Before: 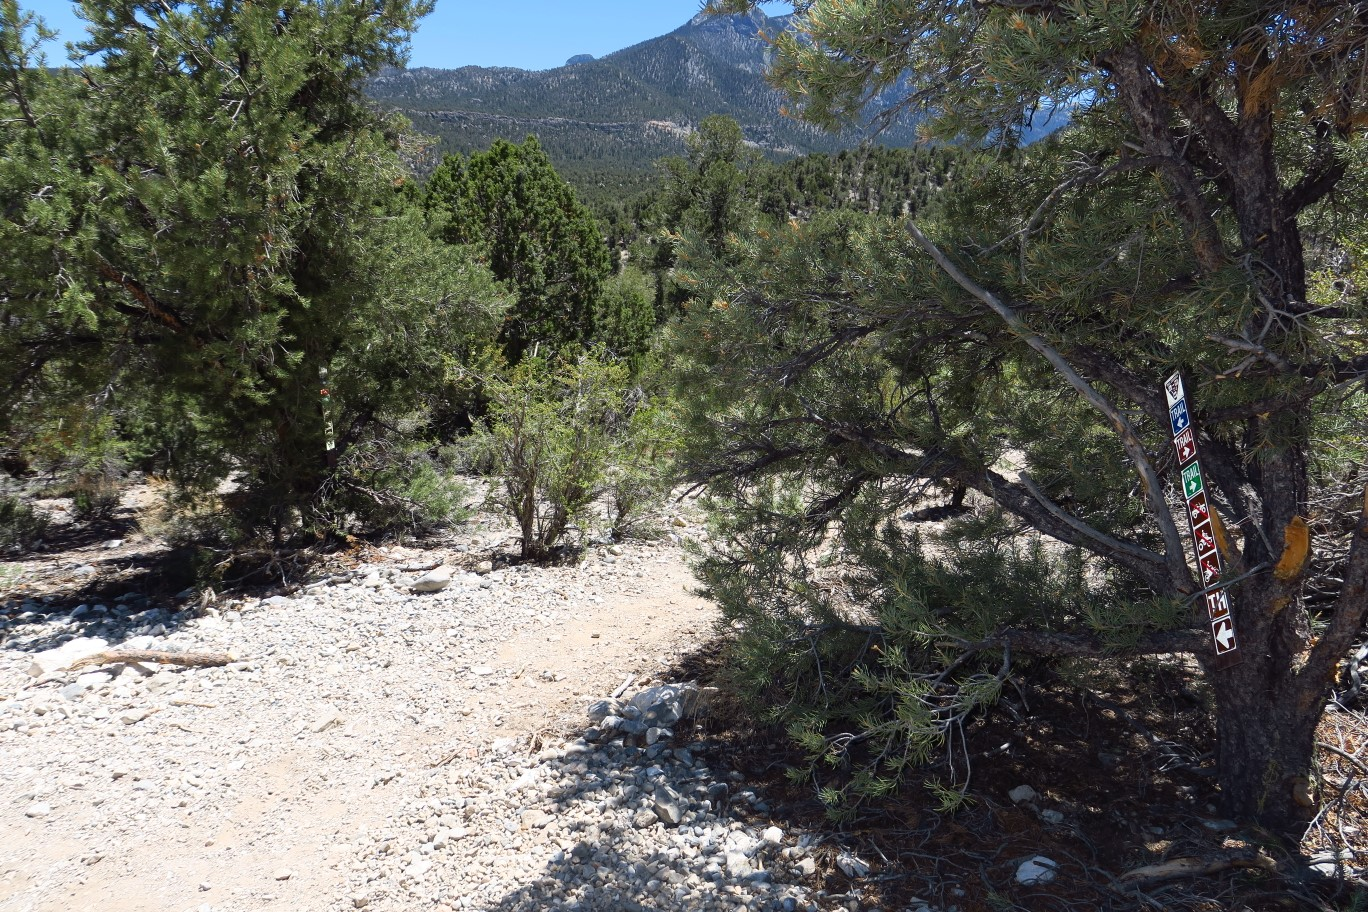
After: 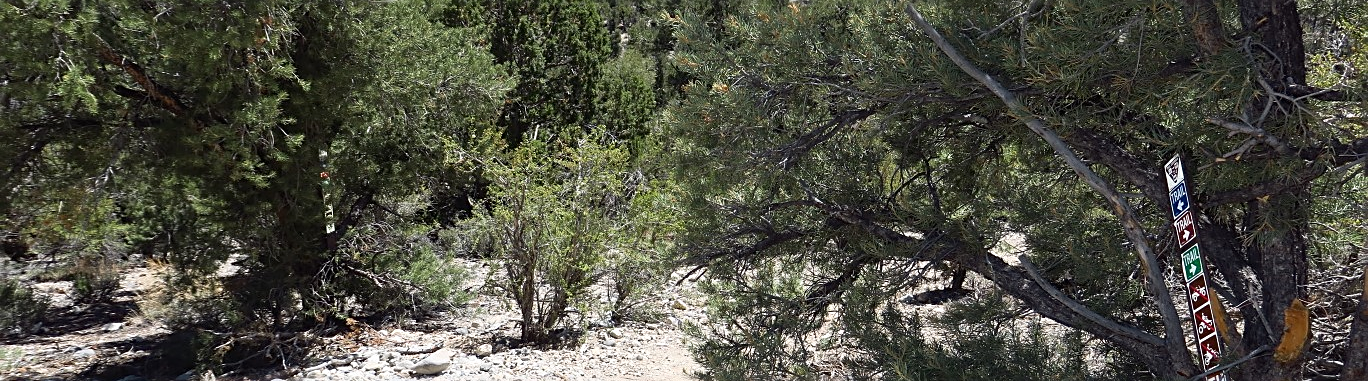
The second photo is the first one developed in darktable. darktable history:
sharpen: on, module defaults
contrast brightness saturation: saturation -0.04
crop and rotate: top 23.84%, bottom 34.294%
